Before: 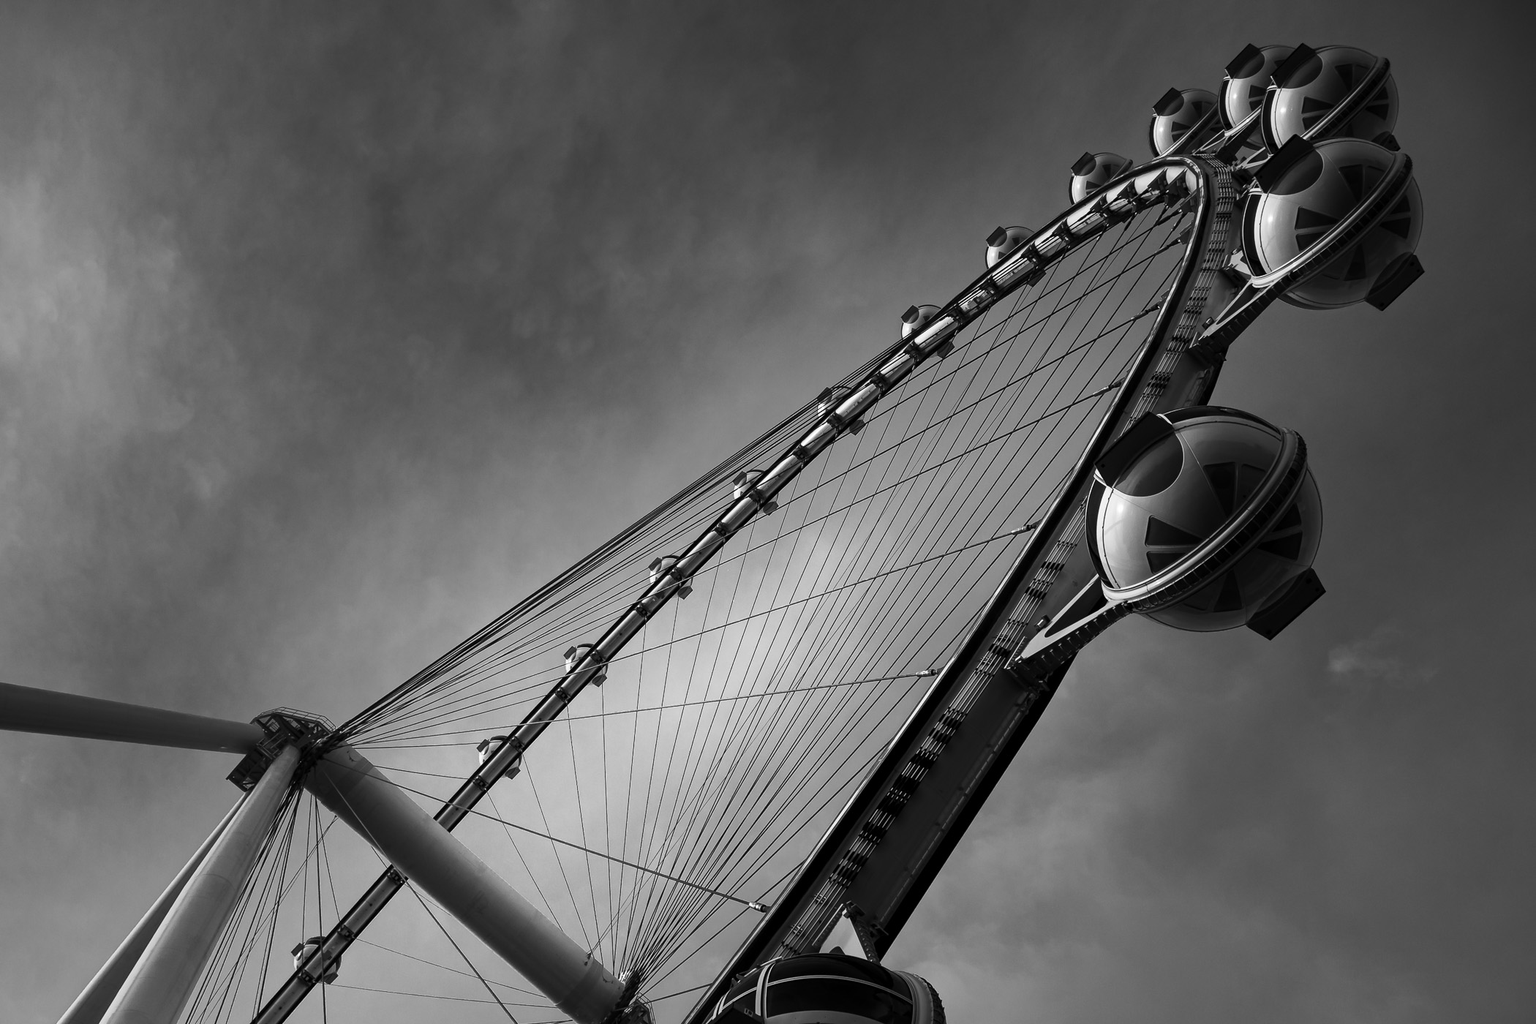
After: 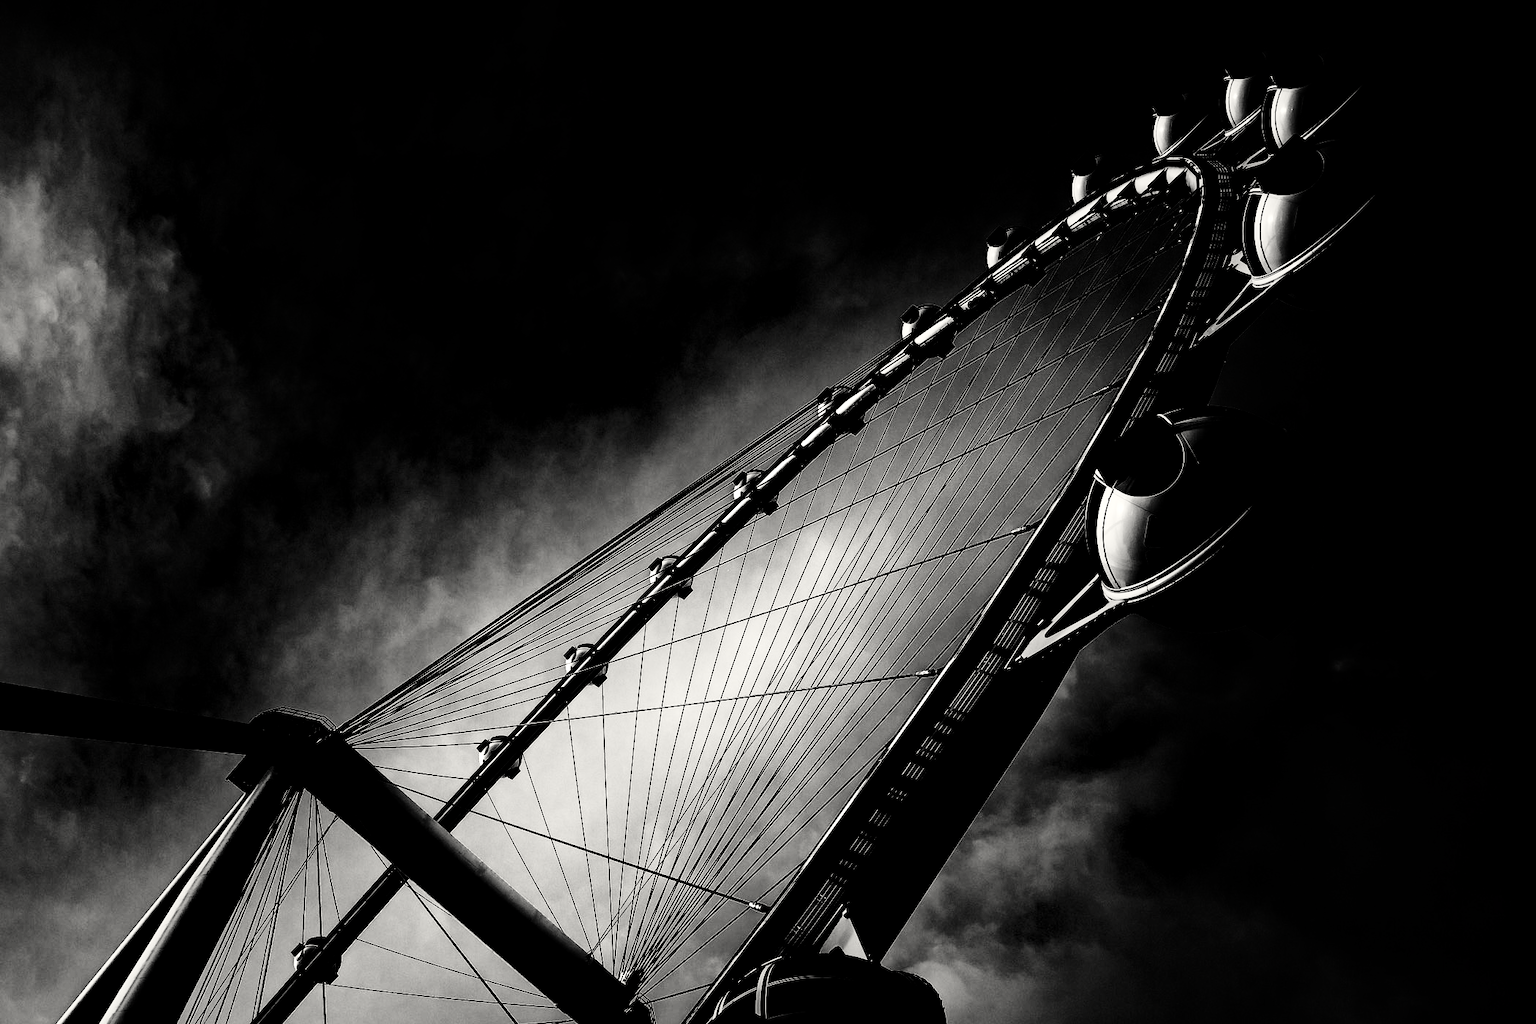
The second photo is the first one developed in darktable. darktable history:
contrast brightness saturation: contrast 0.77, brightness -1, saturation 1
color correction: highlights b* 3
local contrast: mode bilateral grid, contrast 25, coarseness 60, detail 151%, midtone range 0.2
